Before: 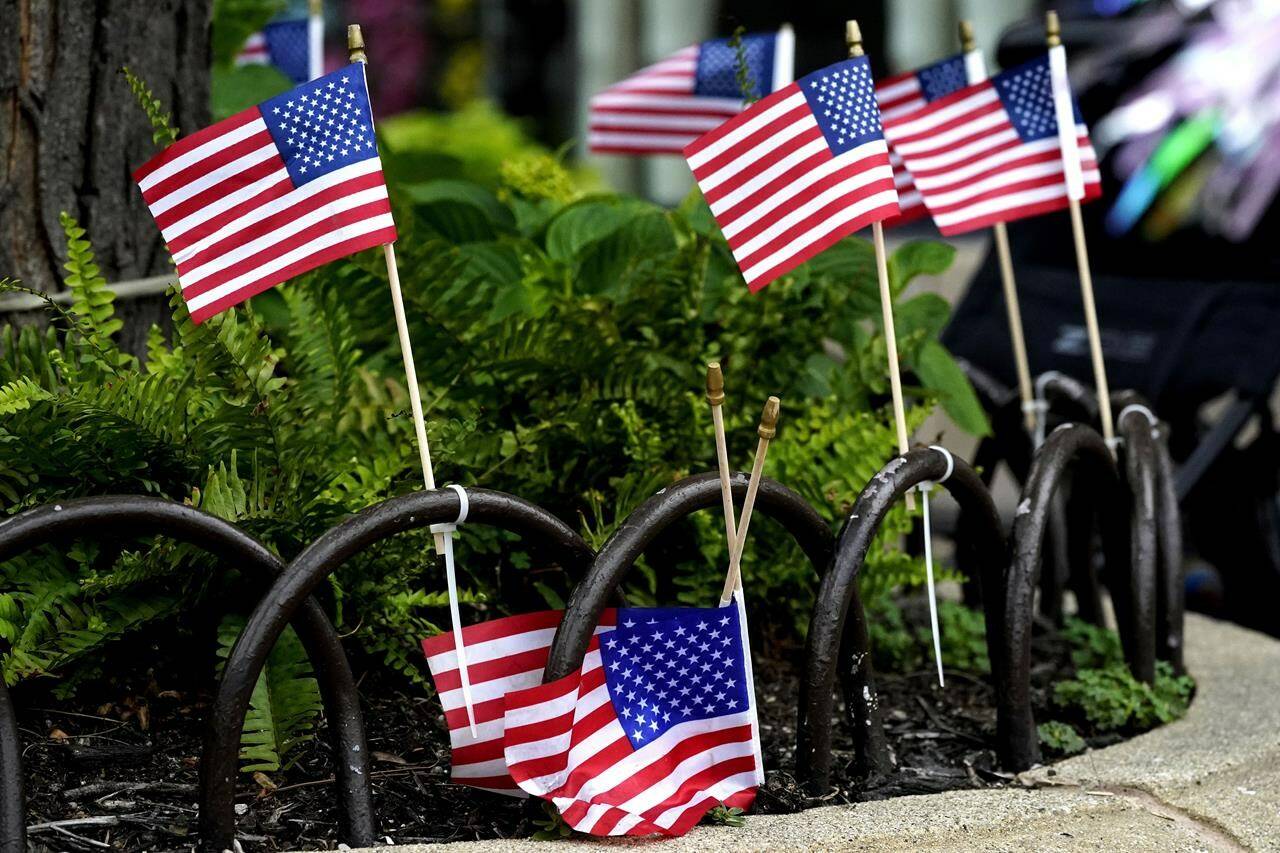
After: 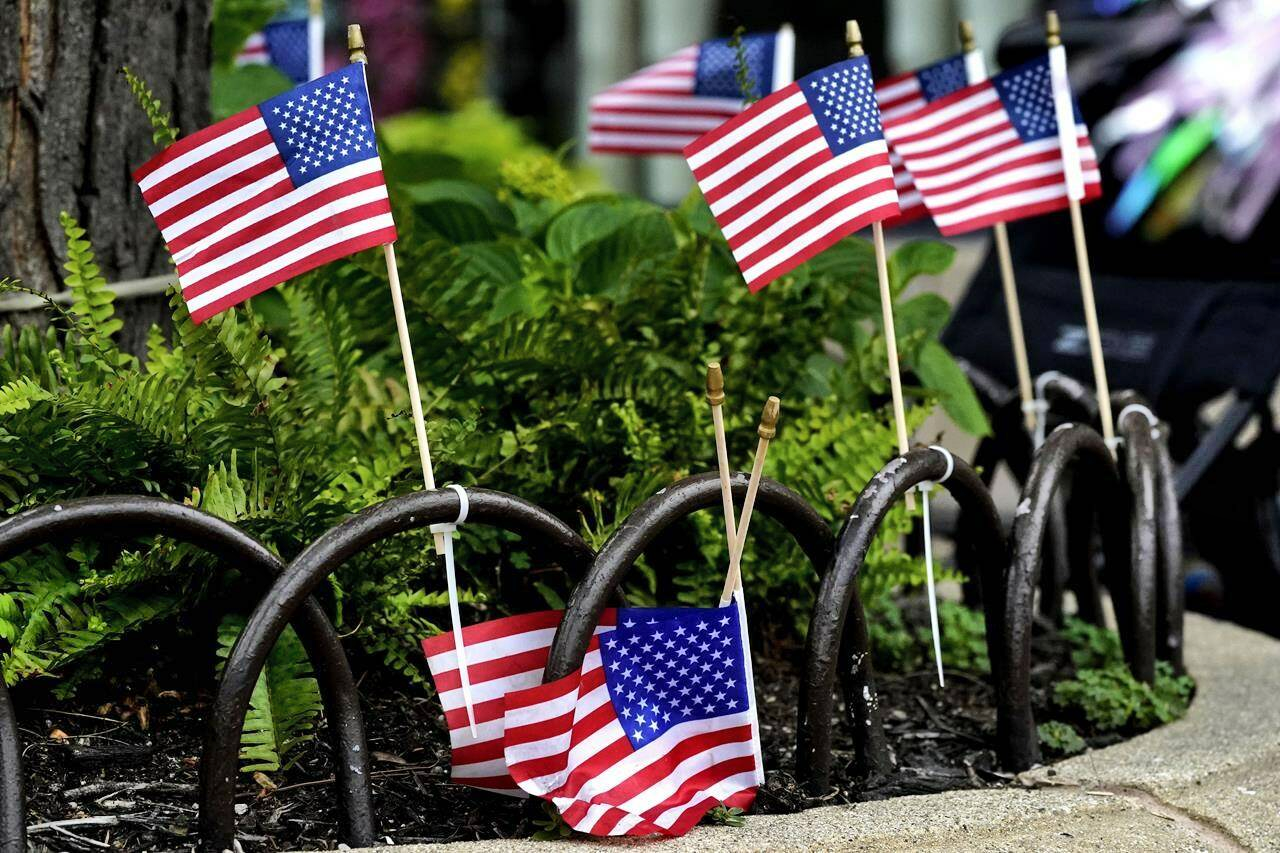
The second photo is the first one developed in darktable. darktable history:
shadows and highlights: shadows 52.05, highlights -28.43, soften with gaussian
